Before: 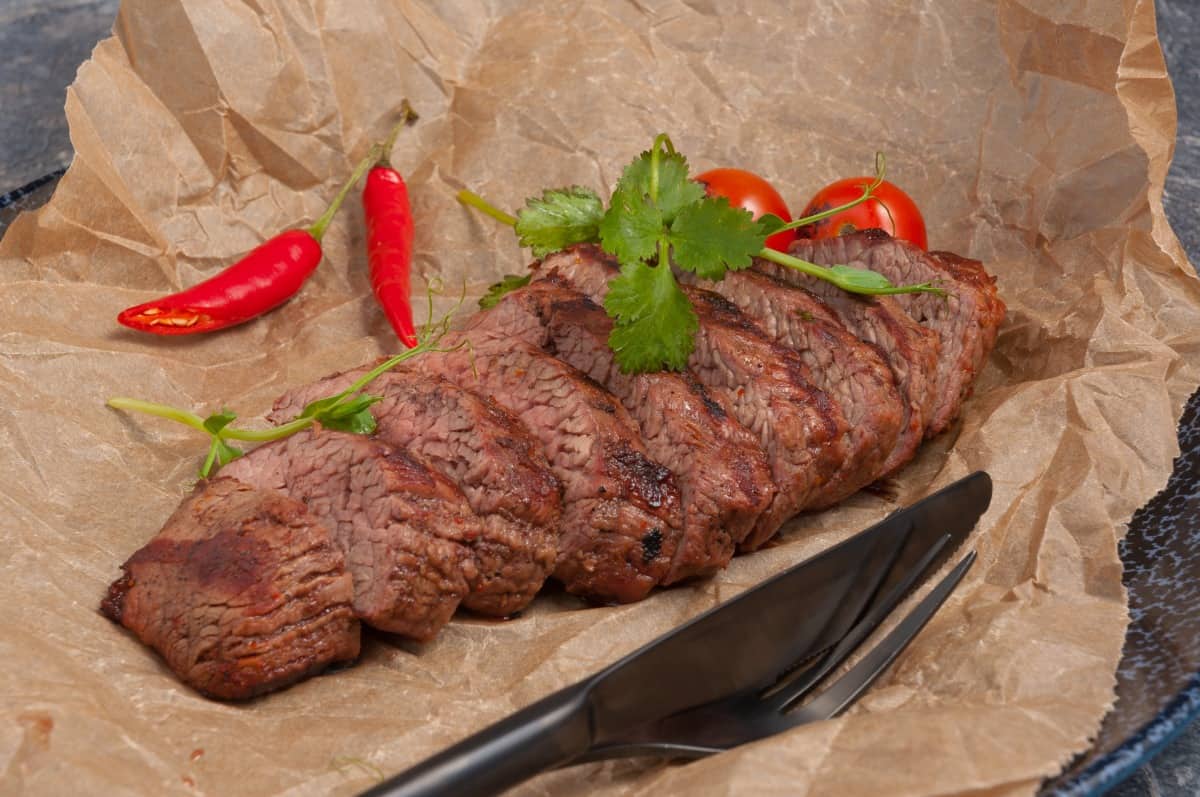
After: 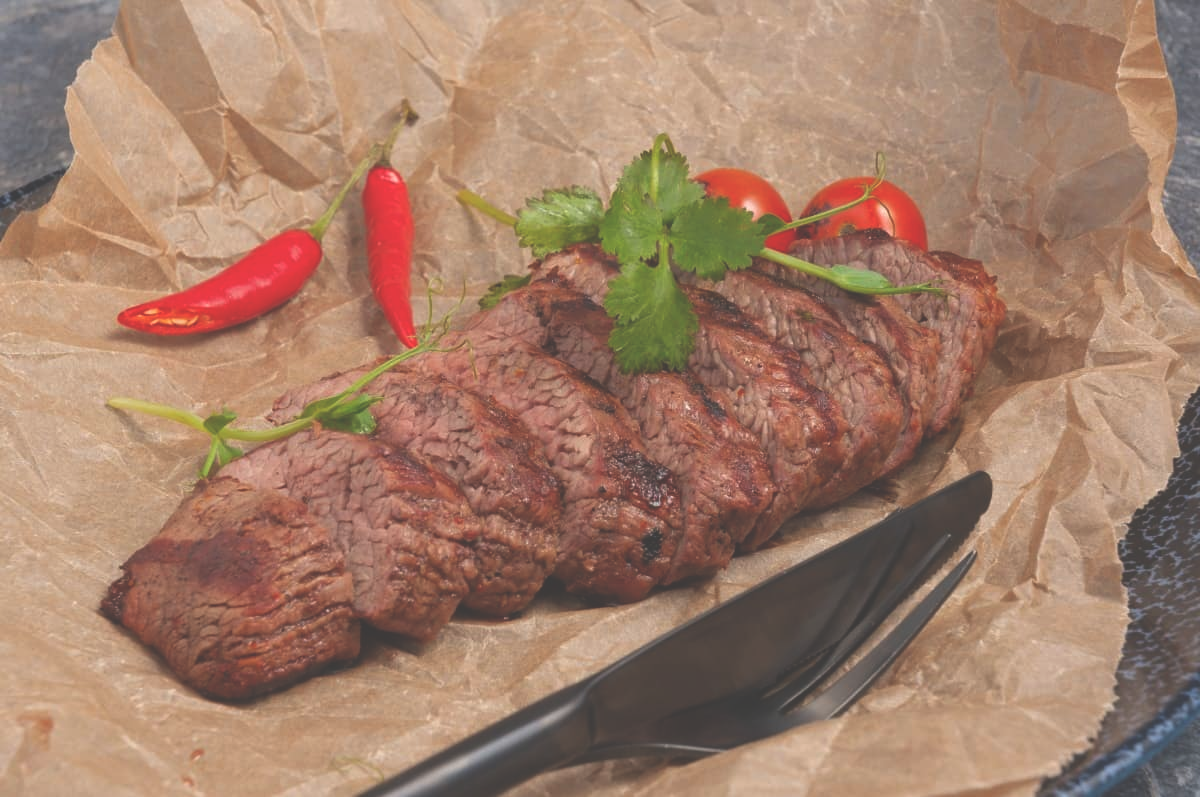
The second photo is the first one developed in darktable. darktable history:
exposure: black level correction -0.041, exposure 0.063 EV, compensate highlight preservation false
